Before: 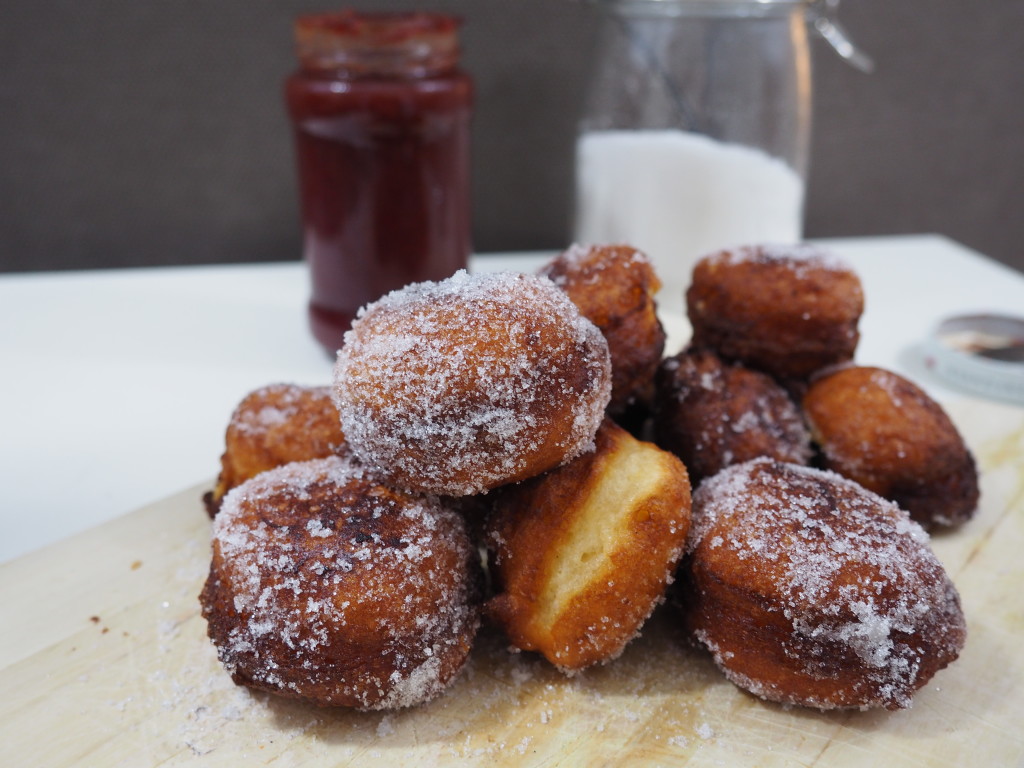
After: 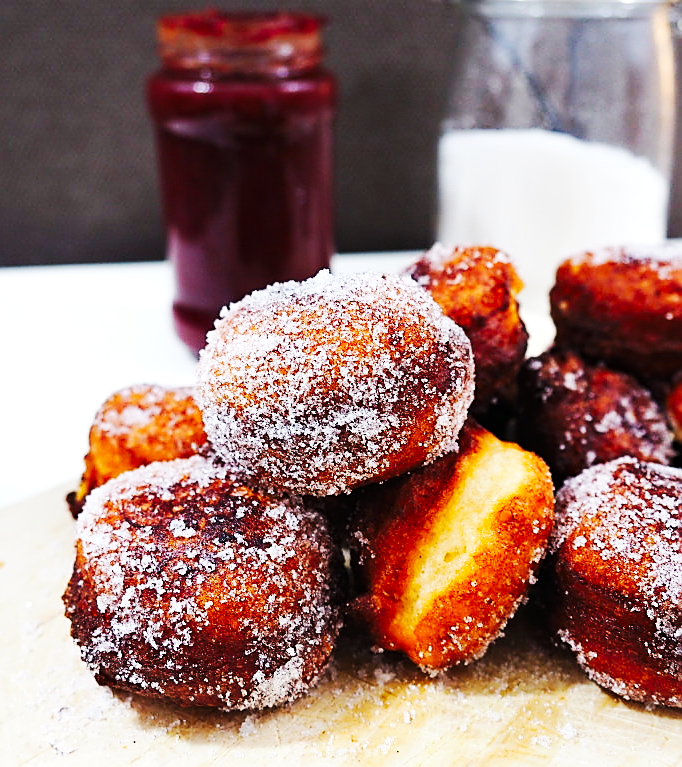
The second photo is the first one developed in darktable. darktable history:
tone equalizer: smoothing diameter 2.08%, edges refinement/feathering 24.13, mask exposure compensation -1.57 EV, filter diffusion 5
base curve: curves: ch0 [(0, 0) (0.032, 0.025) (0.121, 0.166) (0.206, 0.329) (0.605, 0.79) (1, 1)], exposure shift 0.58, preserve colors none
exposure: black level correction 0, exposure 0.499 EV, compensate exposure bias true, compensate highlight preservation false
crop and rotate: left 13.429%, right 19.933%
haze removal: compatibility mode true, adaptive false
sharpen: radius 1.395, amount 1.252, threshold 0.717
tone curve: curves: ch0 [(0, 0) (0.055, 0.031) (0.282, 0.215) (0.729, 0.785) (1, 1)], preserve colors none
